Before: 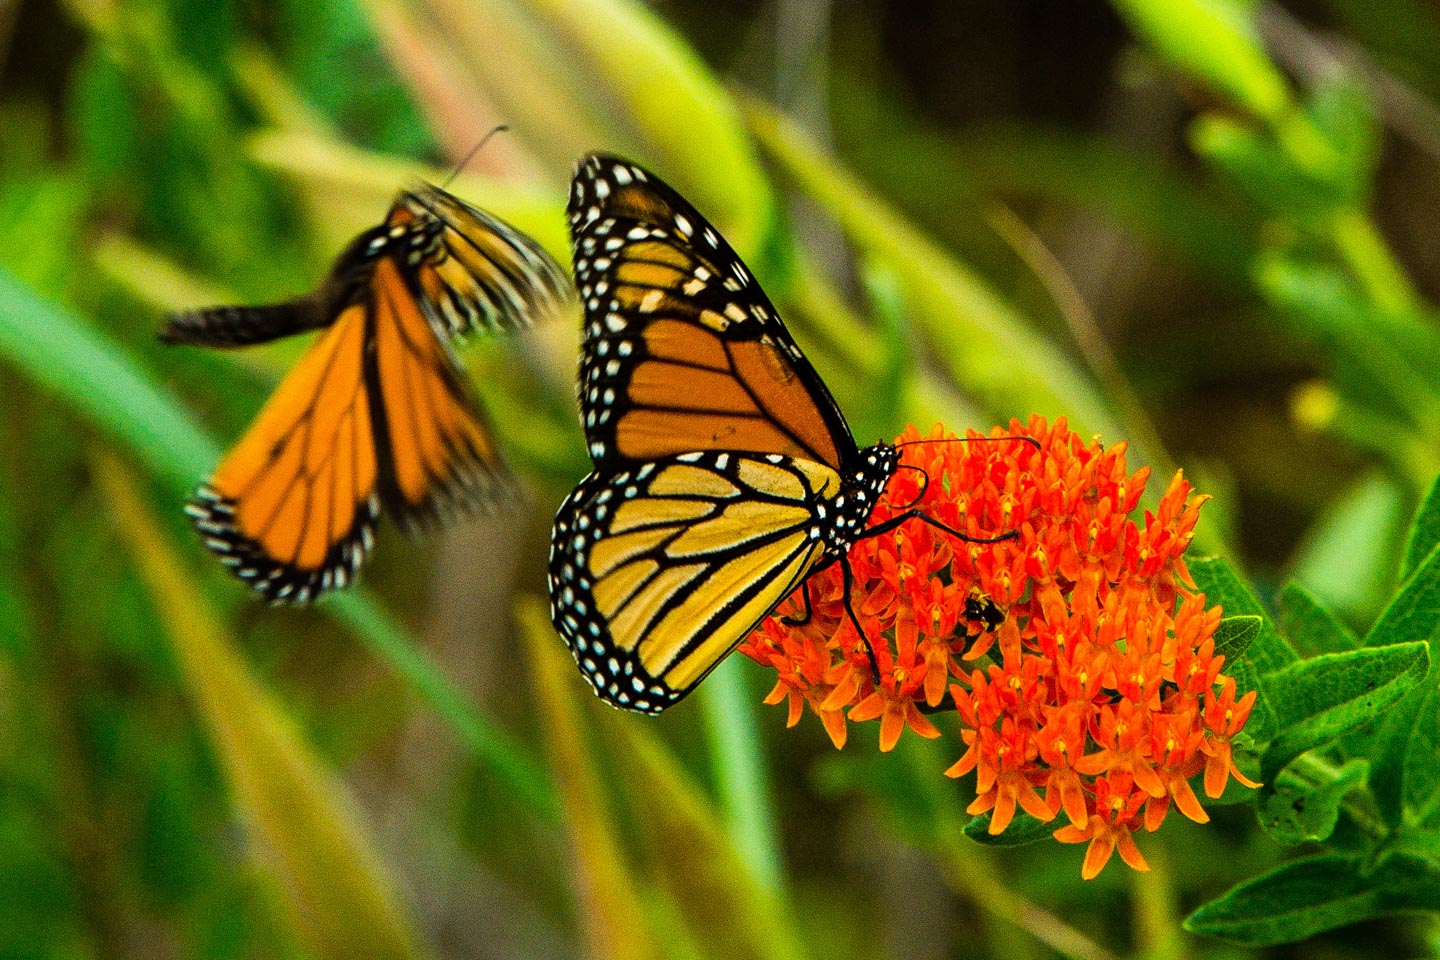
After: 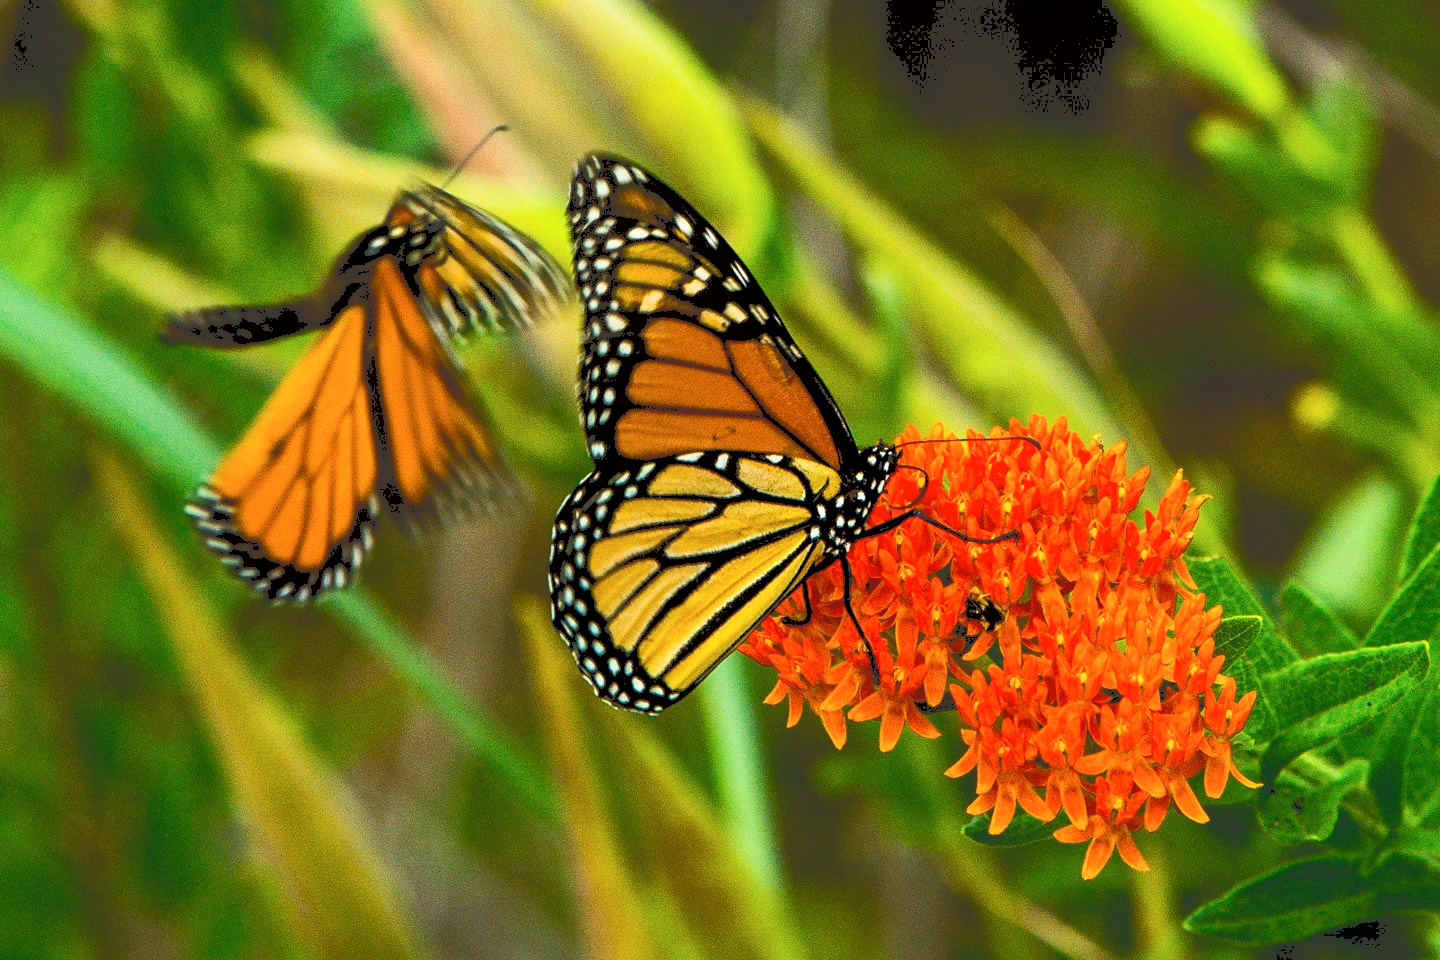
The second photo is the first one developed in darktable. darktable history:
exposure: black level correction 0.004, exposure 0.016 EV, compensate highlight preservation false
tone curve: curves: ch0 [(0, 0) (0.003, 0.224) (0.011, 0.229) (0.025, 0.234) (0.044, 0.242) (0.069, 0.249) (0.1, 0.256) (0.136, 0.265) (0.177, 0.285) (0.224, 0.304) (0.277, 0.337) (0.335, 0.385) (0.399, 0.435) (0.468, 0.507) (0.543, 0.59) (0.623, 0.674) (0.709, 0.763) (0.801, 0.852) (0.898, 0.931) (1, 1)], color space Lab, independent channels, preserve colors none
